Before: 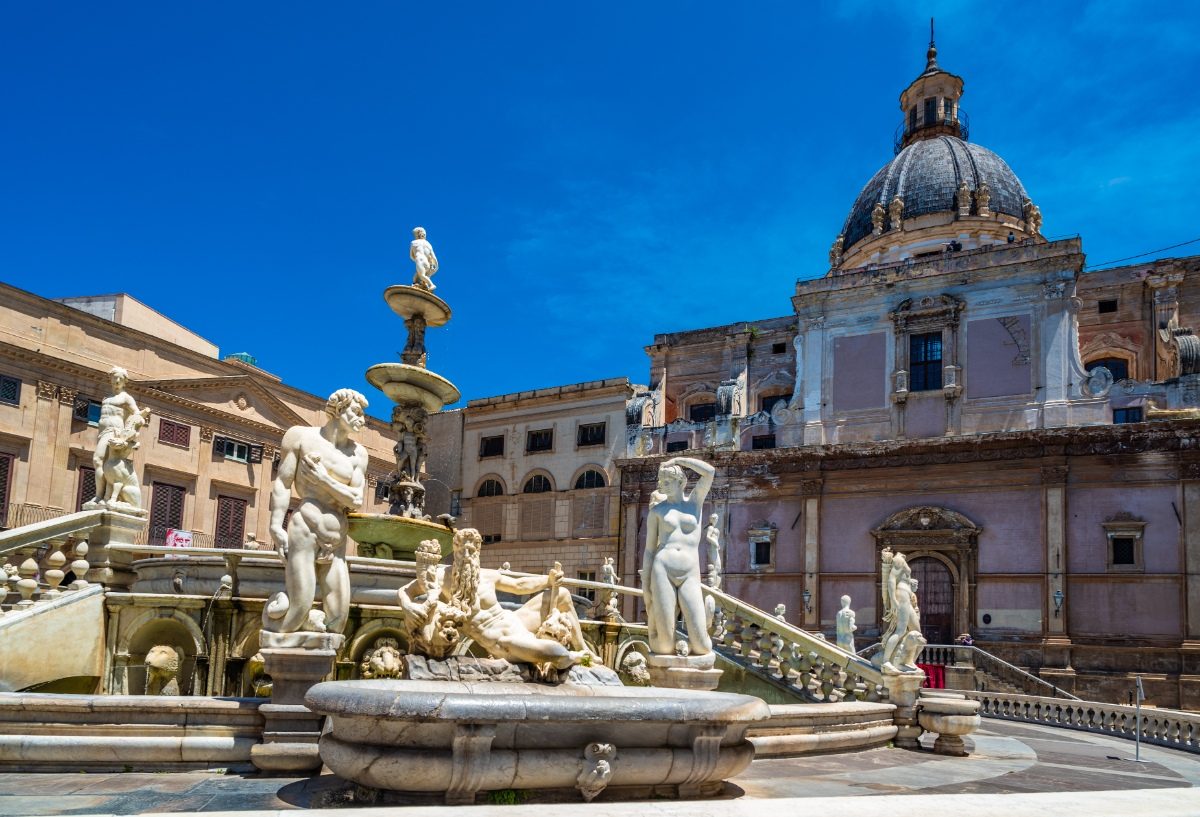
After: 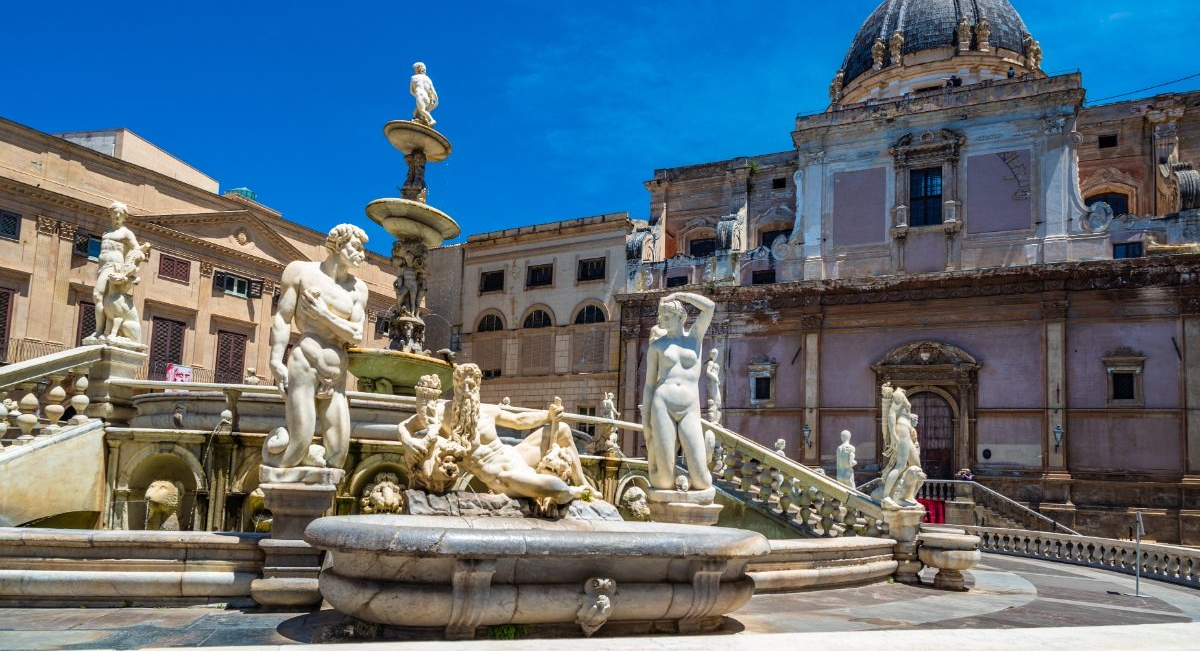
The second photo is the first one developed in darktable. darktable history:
crop and rotate: top 20.238%
